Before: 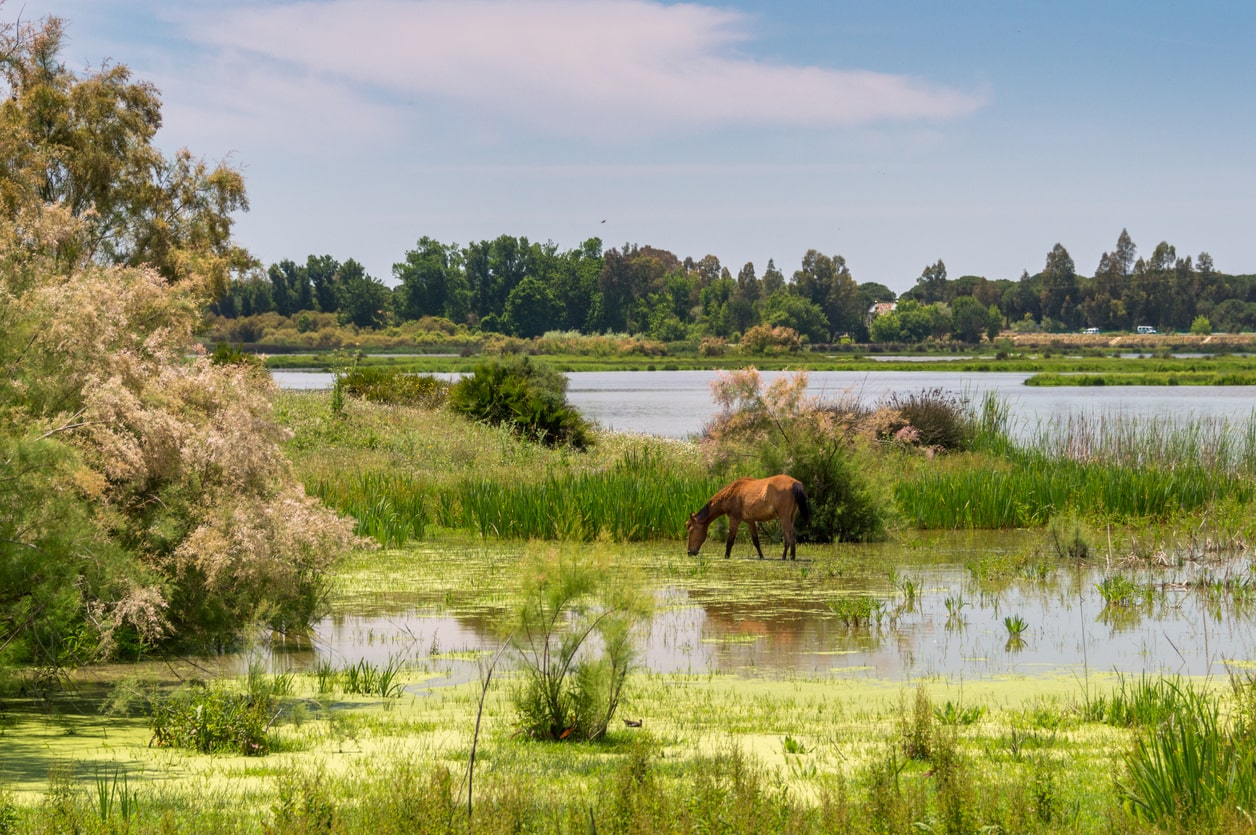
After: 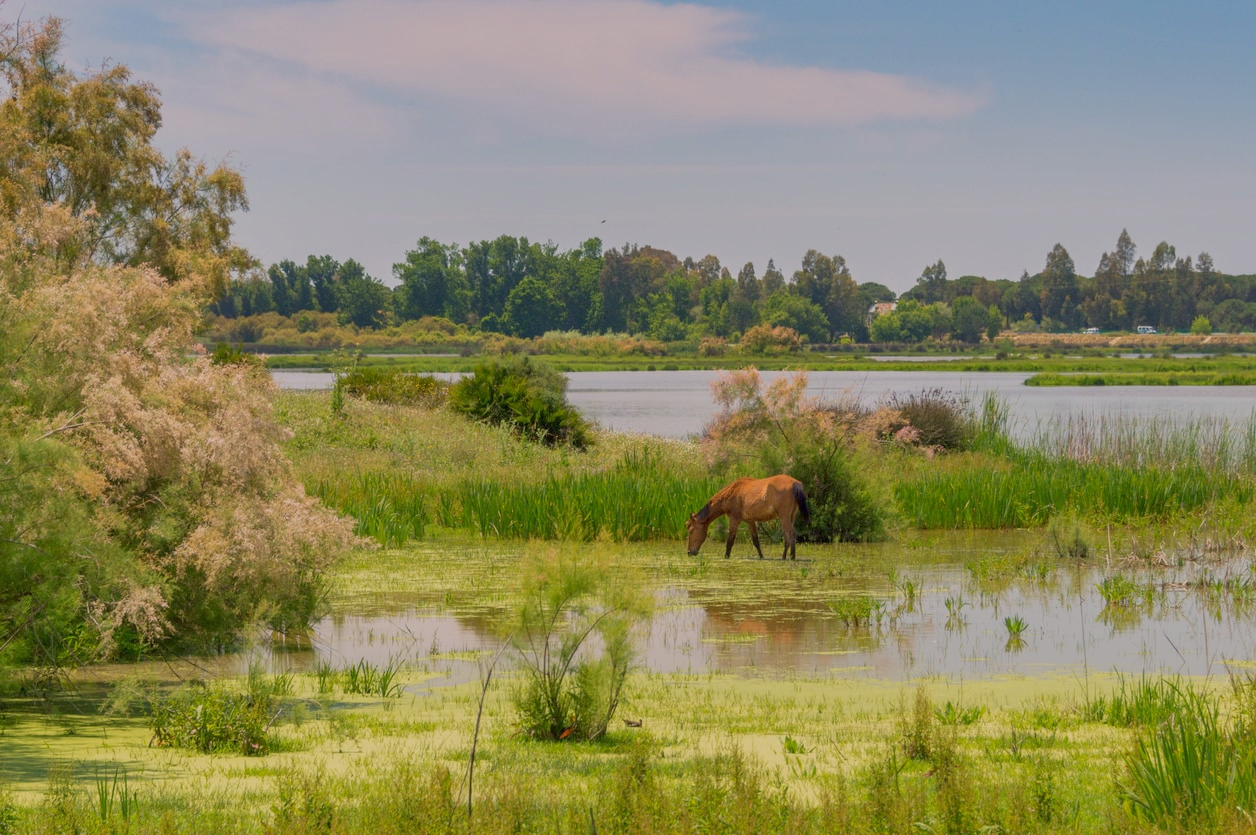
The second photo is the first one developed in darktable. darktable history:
color balance rgb: highlights gain › chroma 1.647%, highlights gain › hue 56.32°, global offset › hue 171.77°, perceptual saturation grading › global saturation 0.424%, contrast -29.619%
